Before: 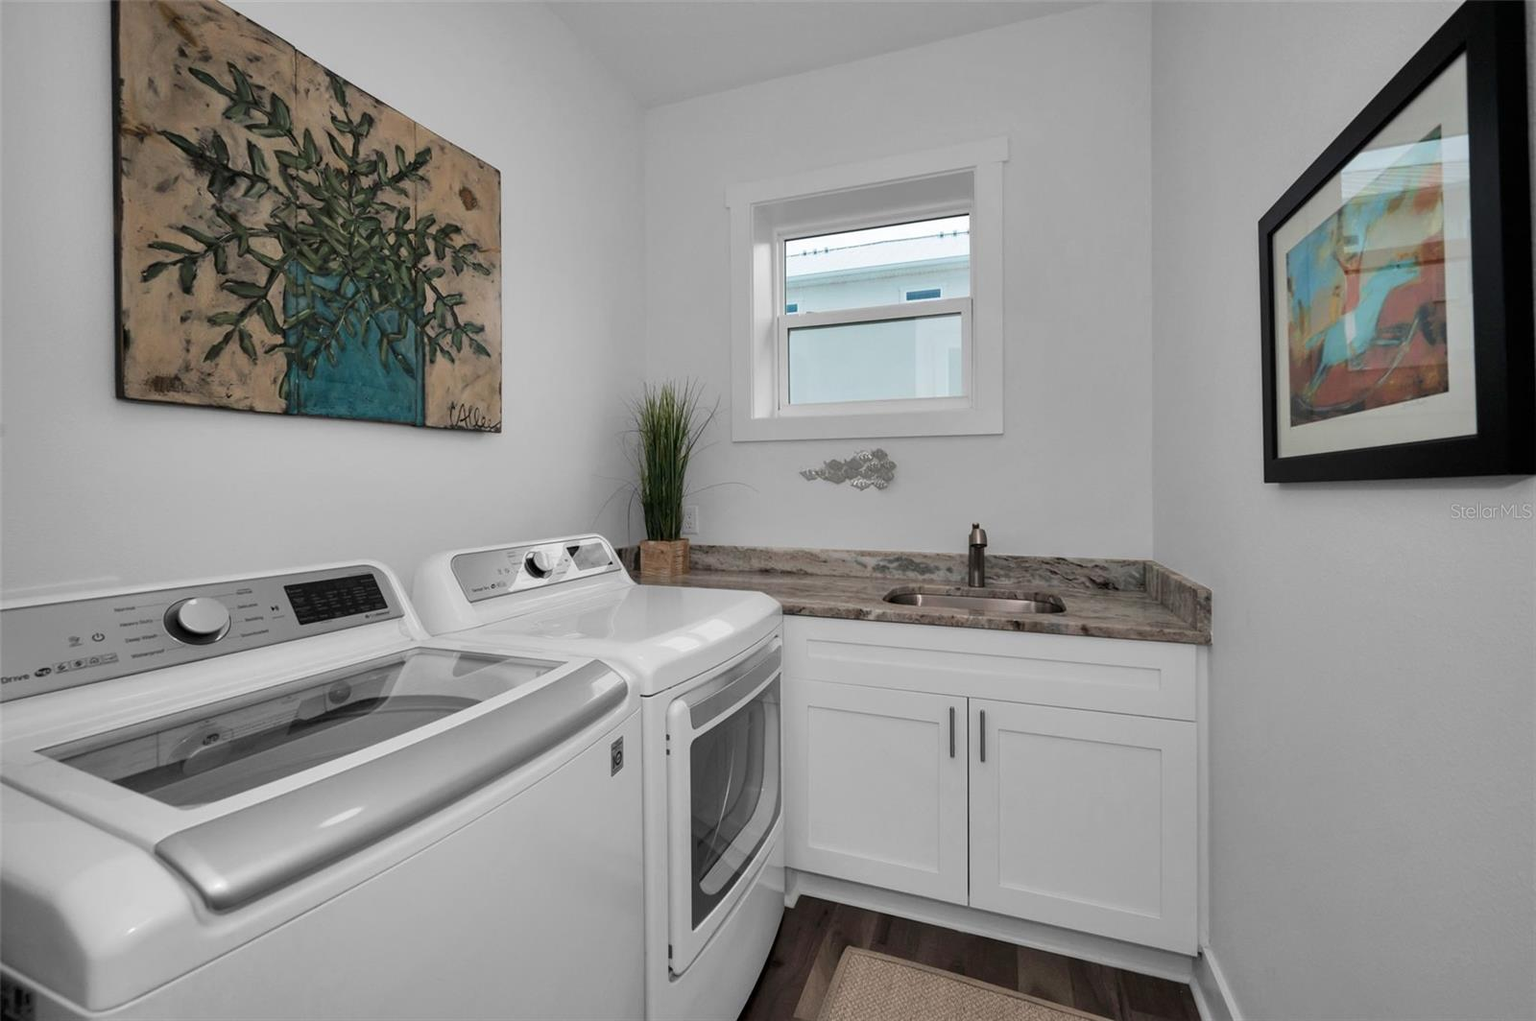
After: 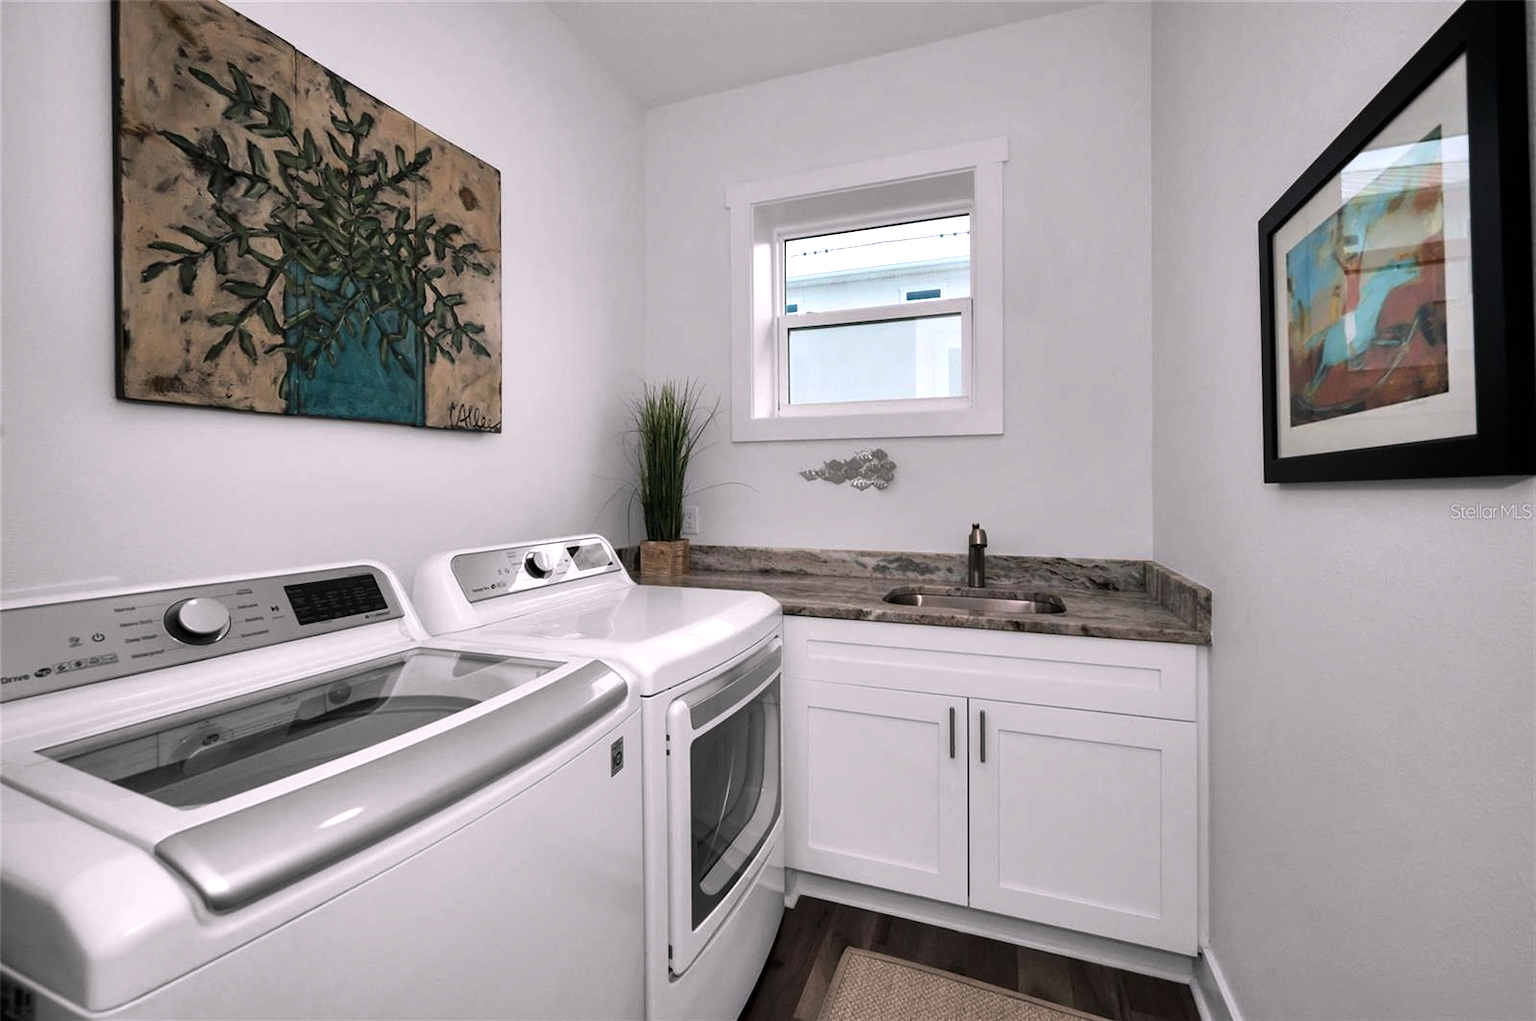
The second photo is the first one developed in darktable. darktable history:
color balance rgb: highlights gain › chroma 1.461%, highlights gain › hue 309.95°, global offset › hue 168.58°, perceptual saturation grading › global saturation 0.229%, perceptual brilliance grading › global brilliance 14.612%, perceptual brilliance grading › shadows -34.662%, global vibrance 11.663%, contrast 4.986%
